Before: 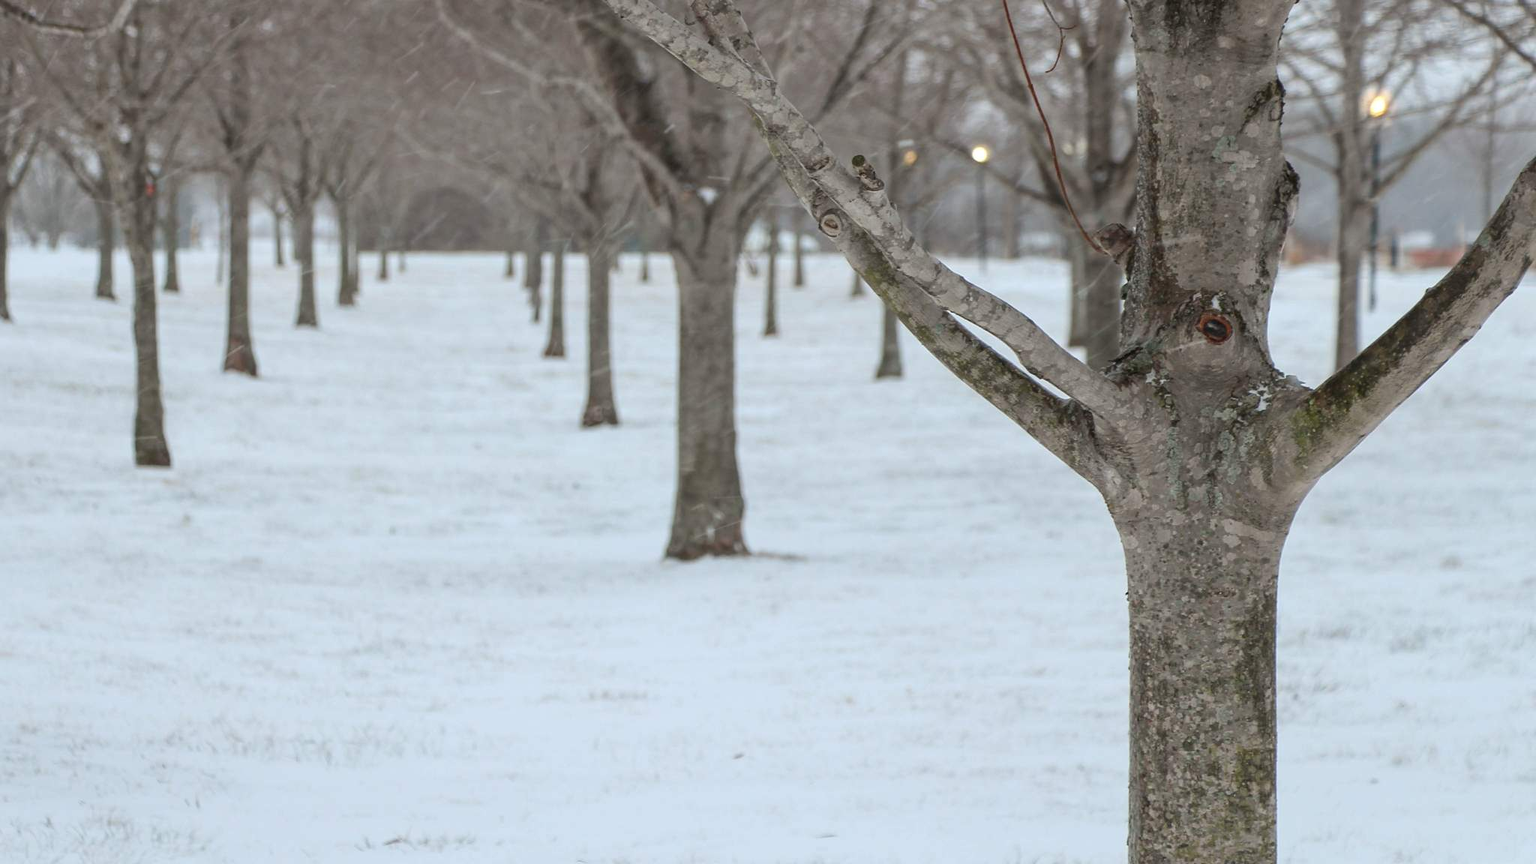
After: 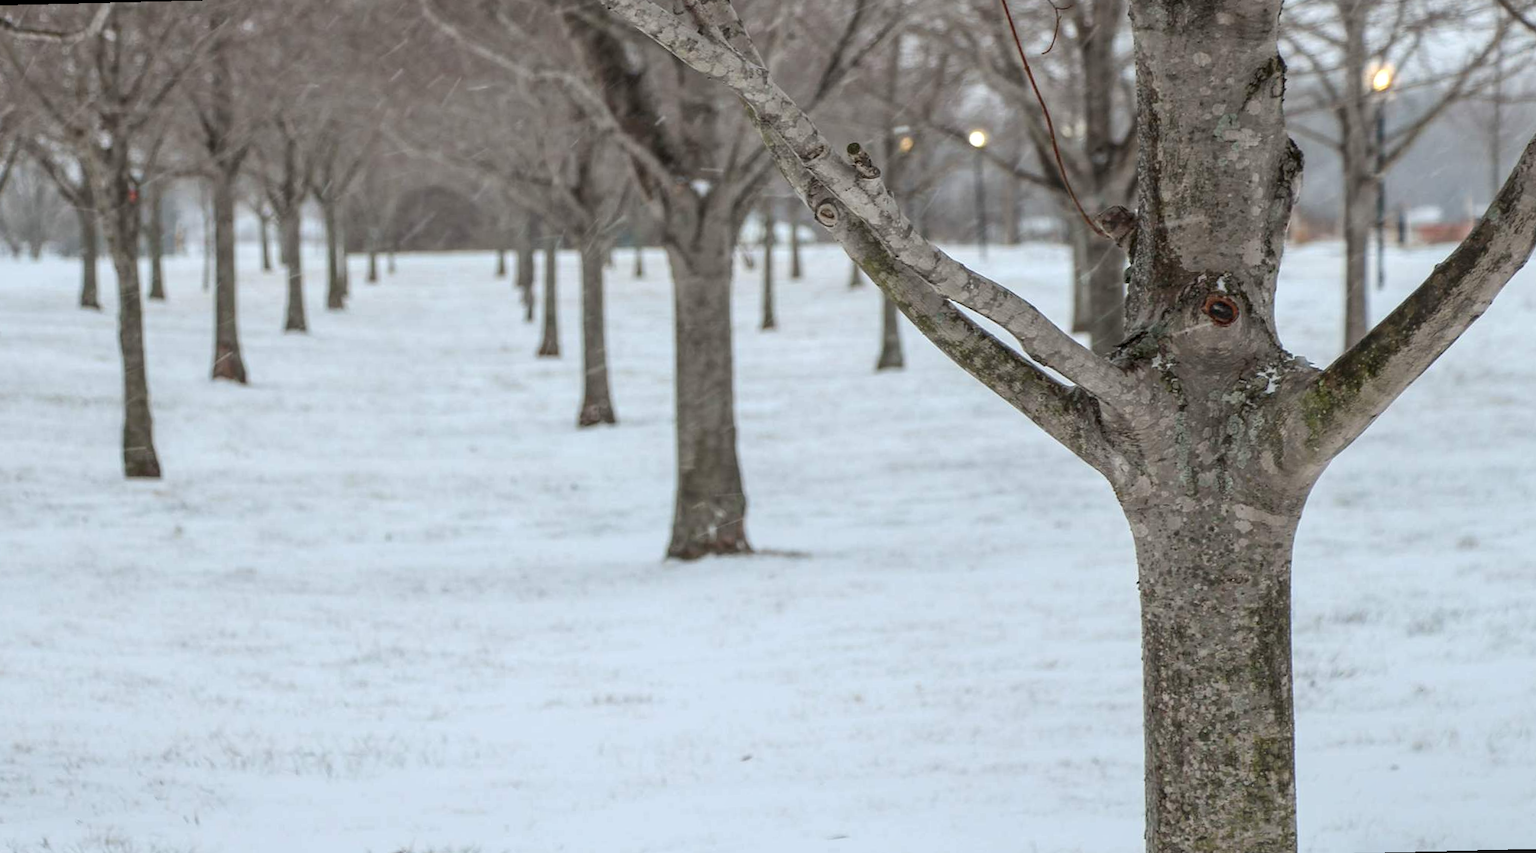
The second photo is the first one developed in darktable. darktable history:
local contrast: on, module defaults
rotate and perspective: rotation -1.42°, crop left 0.016, crop right 0.984, crop top 0.035, crop bottom 0.965
